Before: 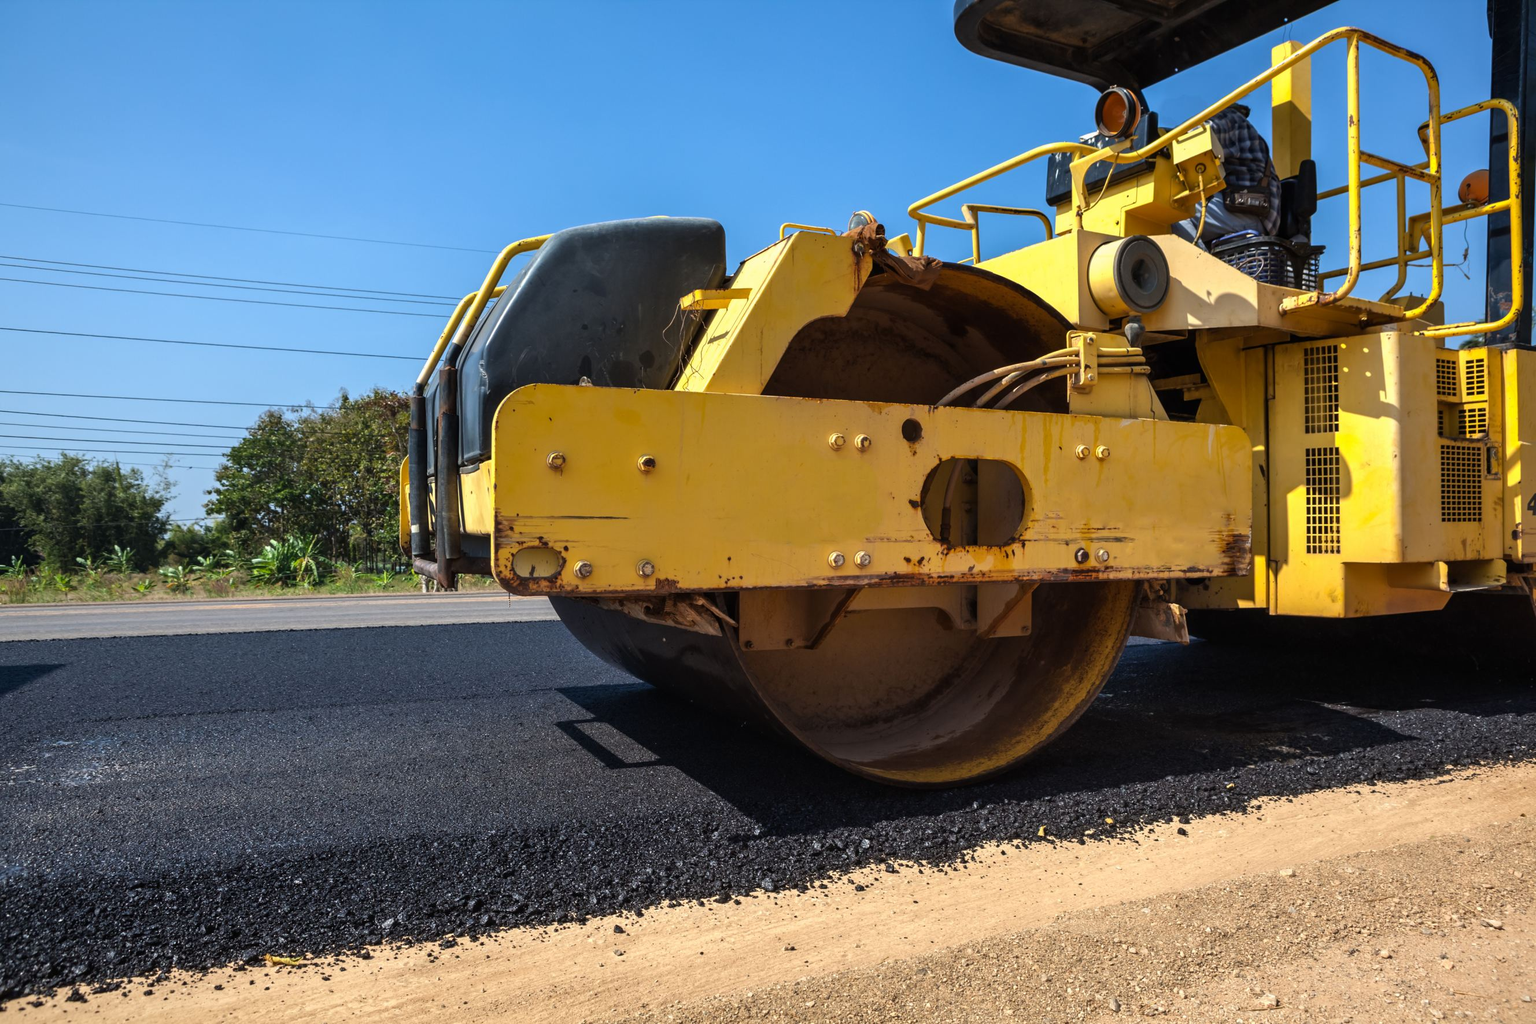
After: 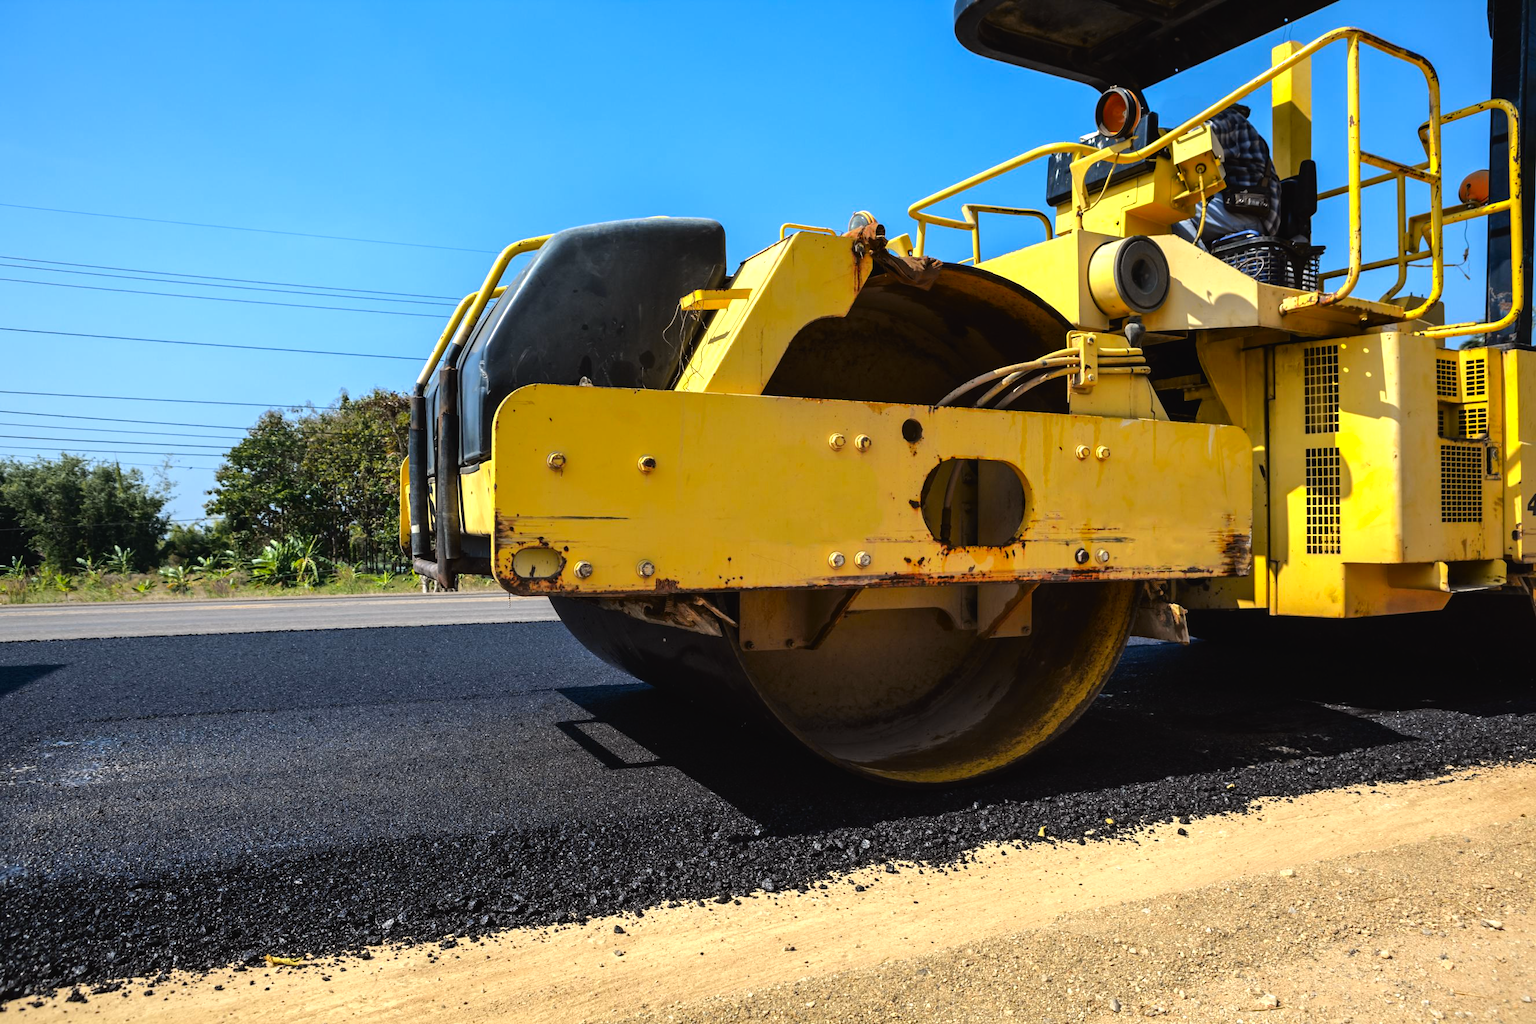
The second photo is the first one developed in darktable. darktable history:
tone curve: curves: ch0 [(0, 0.021) (0.049, 0.044) (0.157, 0.131) (0.365, 0.359) (0.499, 0.517) (0.675, 0.667) (0.856, 0.83) (1, 0.969)]; ch1 [(0, 0) (0.302, 0.309) (0.433, 0.443) (0.472, 0.47) (0.502, 0.503) (0.527, 0.516) (0.564, 0.557) (0.614, 0.645) (0.677, 0.722) (0.859, 0.889) (1, 1)]; ch2 [(0, 0) (0.33, 0.301) (0.447, 0.44) (0.487, 0.496) (0.502, 0.501) (0.535, 0.537) (0.565, 0.558) (0.608, 0.624) (1, 1)], color space Lab, independent channels, preserve colors none
tone equalizer: -8 EV -0.443 EV, -7 EV -0.357 EV, -6 EV -0.353 EV, -5 EV -0.235 EV, -3 EV 0.212 EV, -2 EV 0.33 EV, -1 EV 0.402 EV, +0 EV 0.413 EV, mask exposure compensation -0.487 EV
